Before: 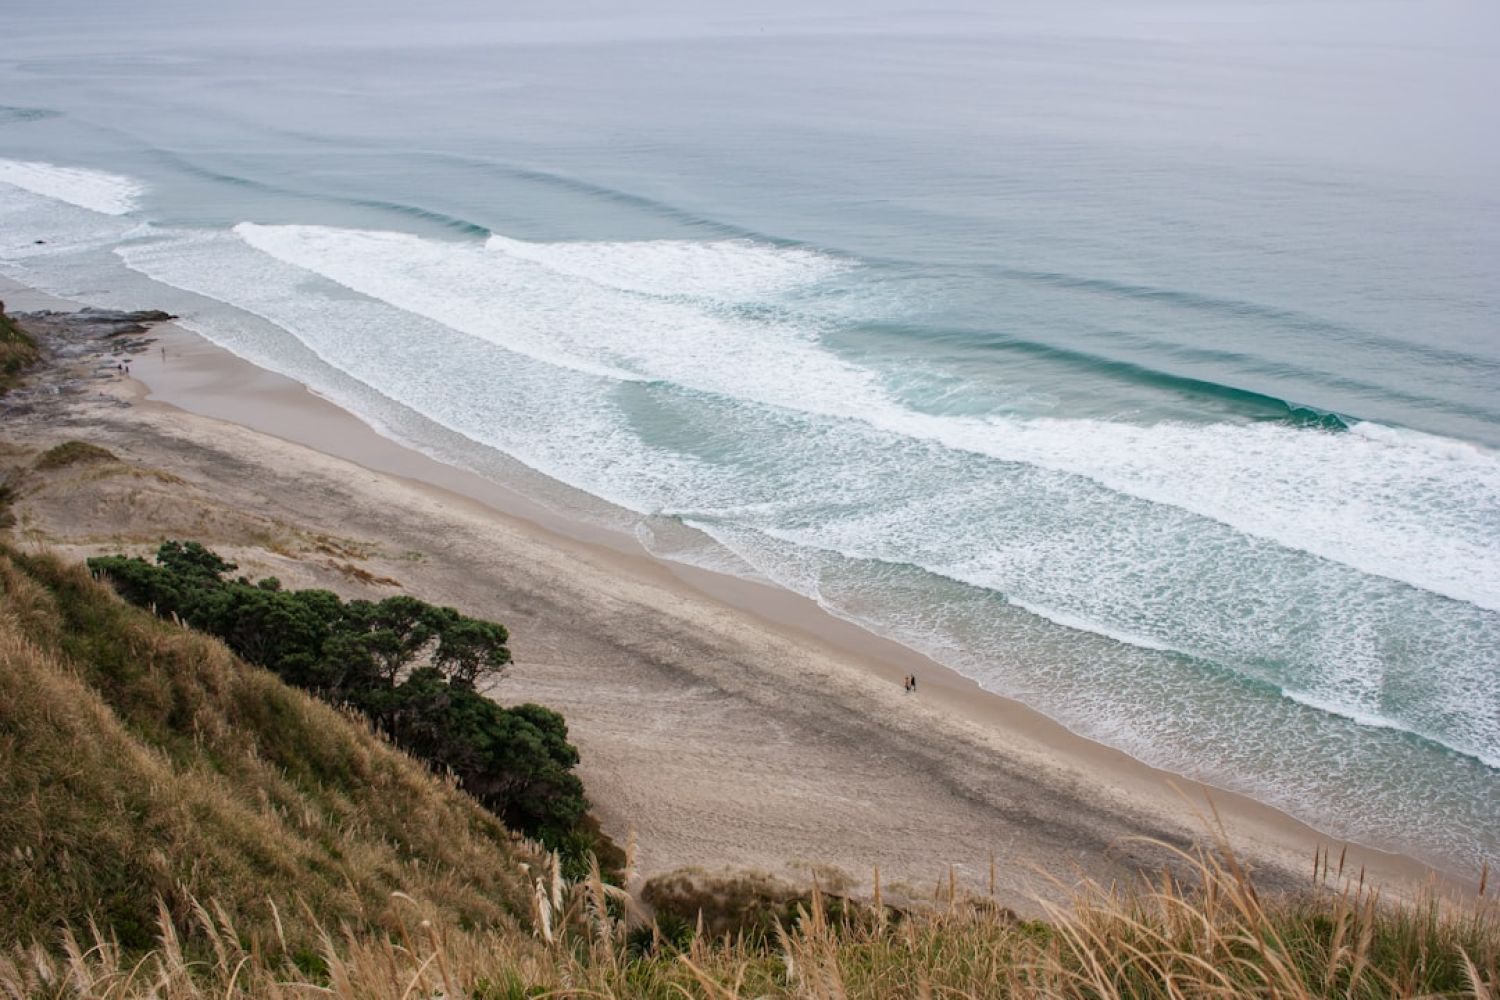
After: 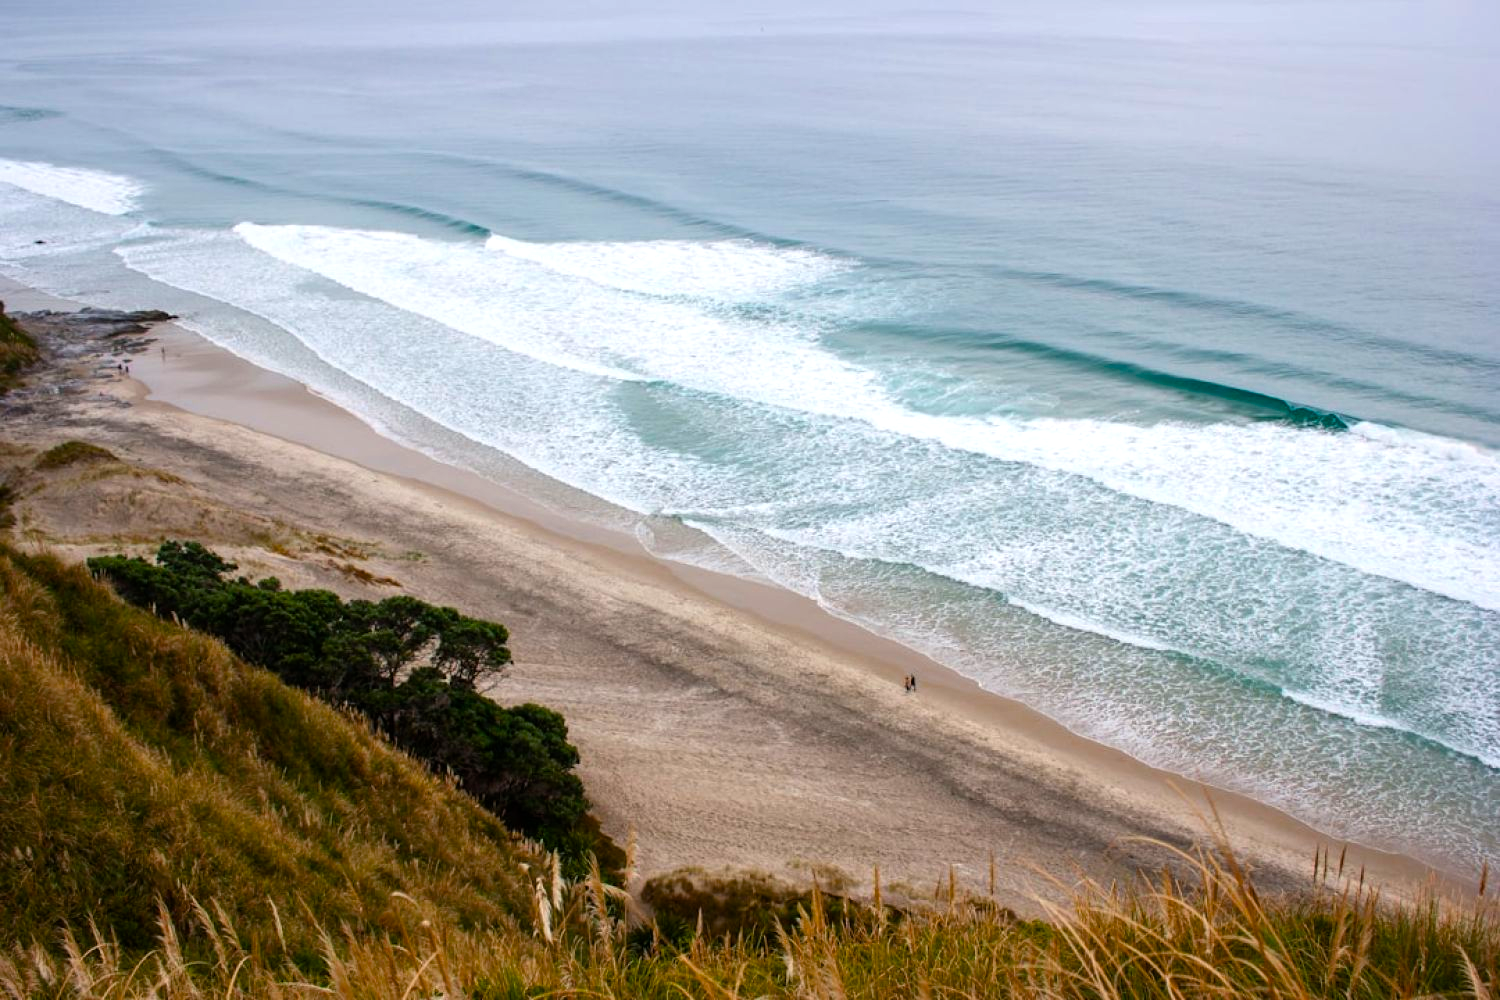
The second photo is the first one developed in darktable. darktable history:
color balance rgb: linear chroma grading › global chroma 13.48%, perceptual saturation grading › global saturation 25.047%, global vibrance 9.841%, contrast 15.642%, saturation formula JzAzBz (2021)
